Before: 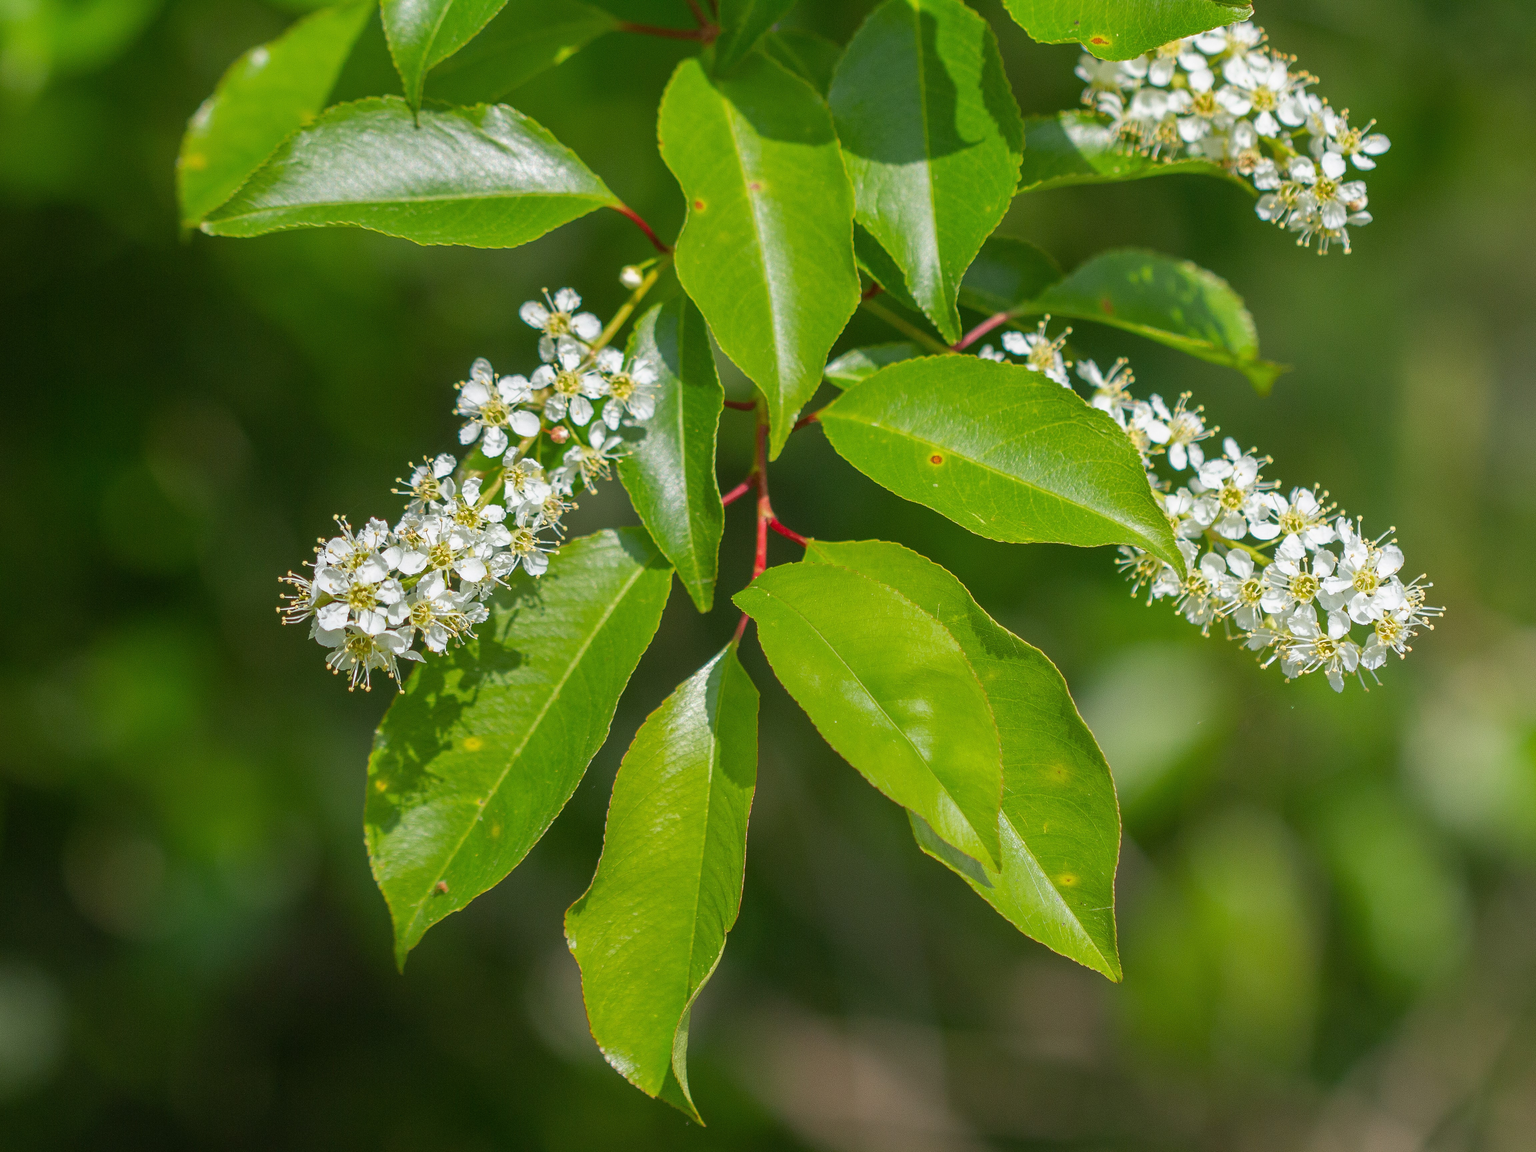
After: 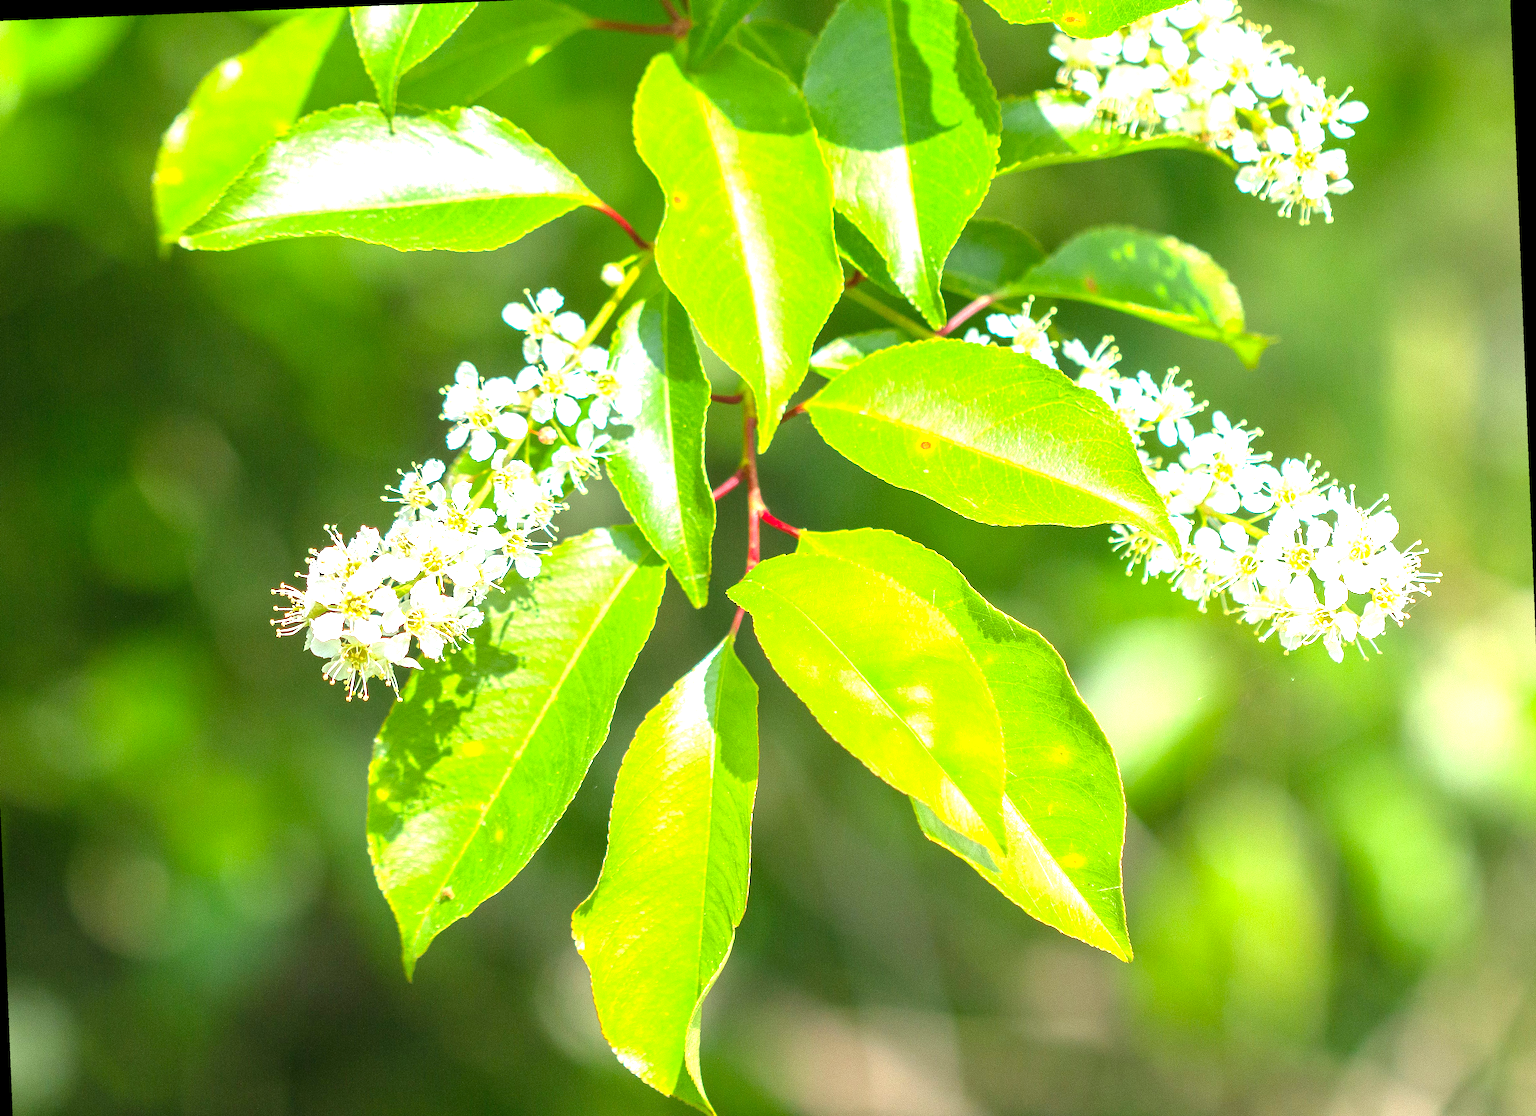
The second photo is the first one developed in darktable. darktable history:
crop: left 1.964%, top 3.251%, right 1.122%, bottom 4.933%
exposure: exposure 1 EV, compensate highlight preservation false
white balance: red 0.978, blue 0.999
levels: levels [0, 0.394, 0.787]
rotate and perspective: rotation -2.29°, automatic cropping off
